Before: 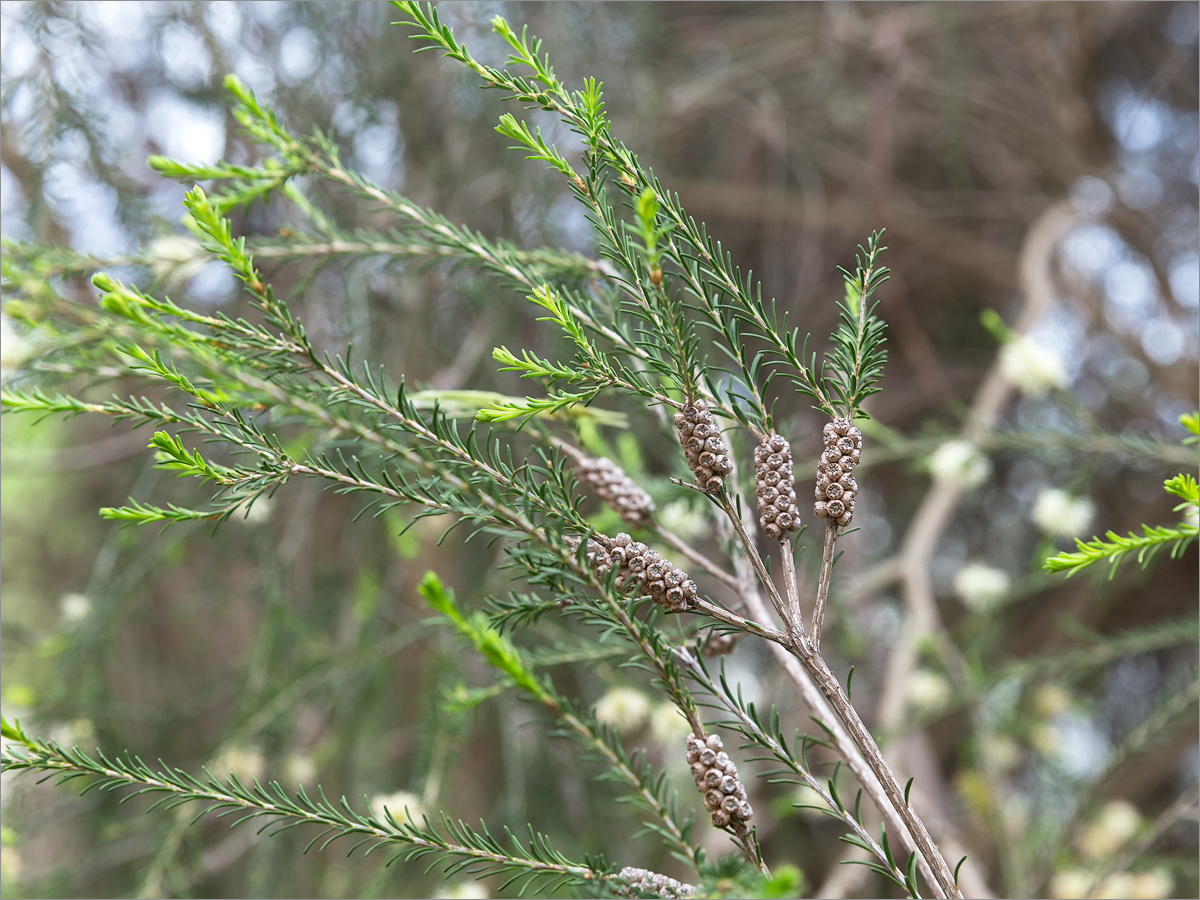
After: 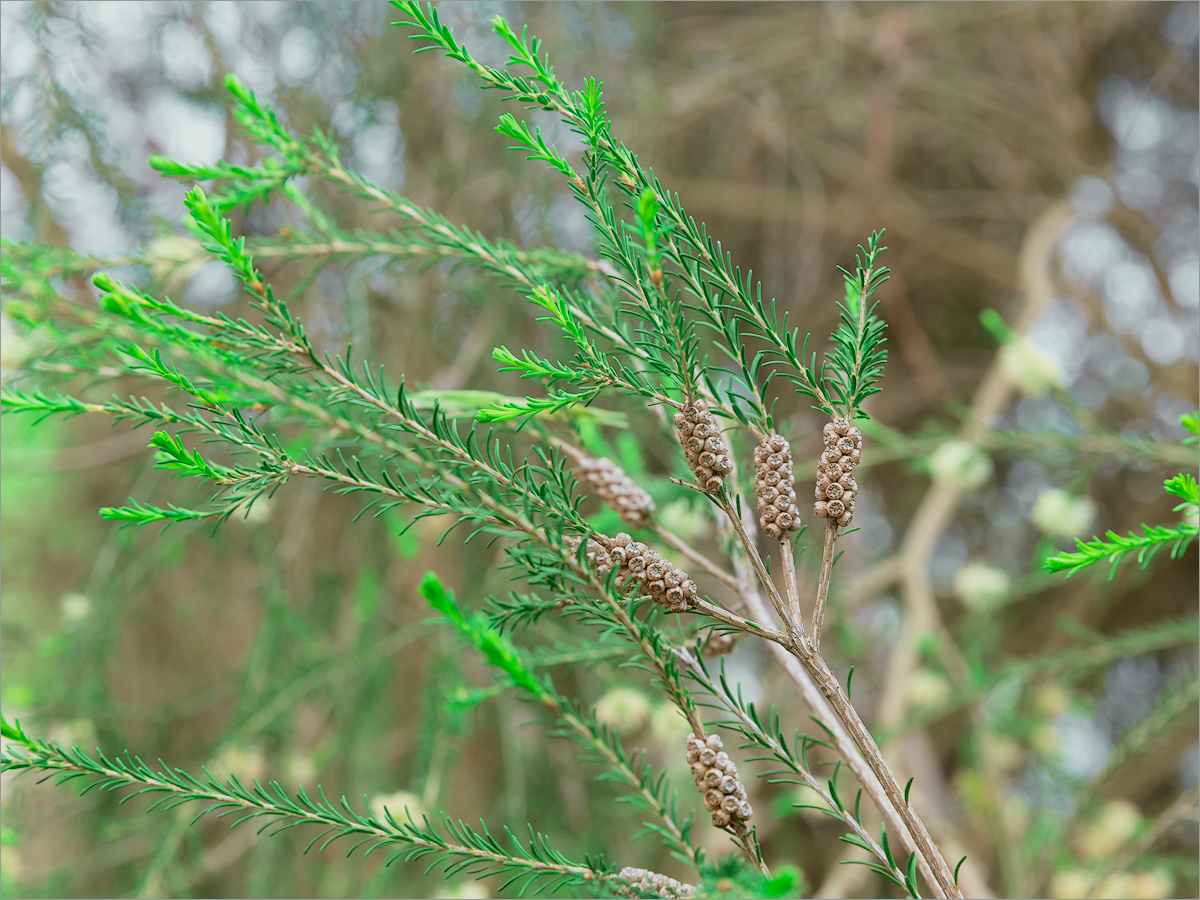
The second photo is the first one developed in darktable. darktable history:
tone curve: curves: ch0 [(0, 0) (0.402, 0.473) (0.673, 0.68) (0.899, 0.832) (0.999, 0.903)]; ch1 [(0, 0) (0.379, 0.262) (0.464, 0.425) (0.498, 0.49) (0.507, 0.5) (0.53, 0.532) (0.582, 0.583) (0.68, 0.672) (0.791, 0.748) (1, 0.896)]; ch2 [(0, 0) (0.199, 0.414) (0.438, 0.49) (0.496, 0.501) (0.515, 0.546) (0.577, 0.605) (0.632, 0.649) (0.717, 0.727) (0.845, 0.855) (0.998, 0.977)], color space Lab, independent channels, preserve colors none
